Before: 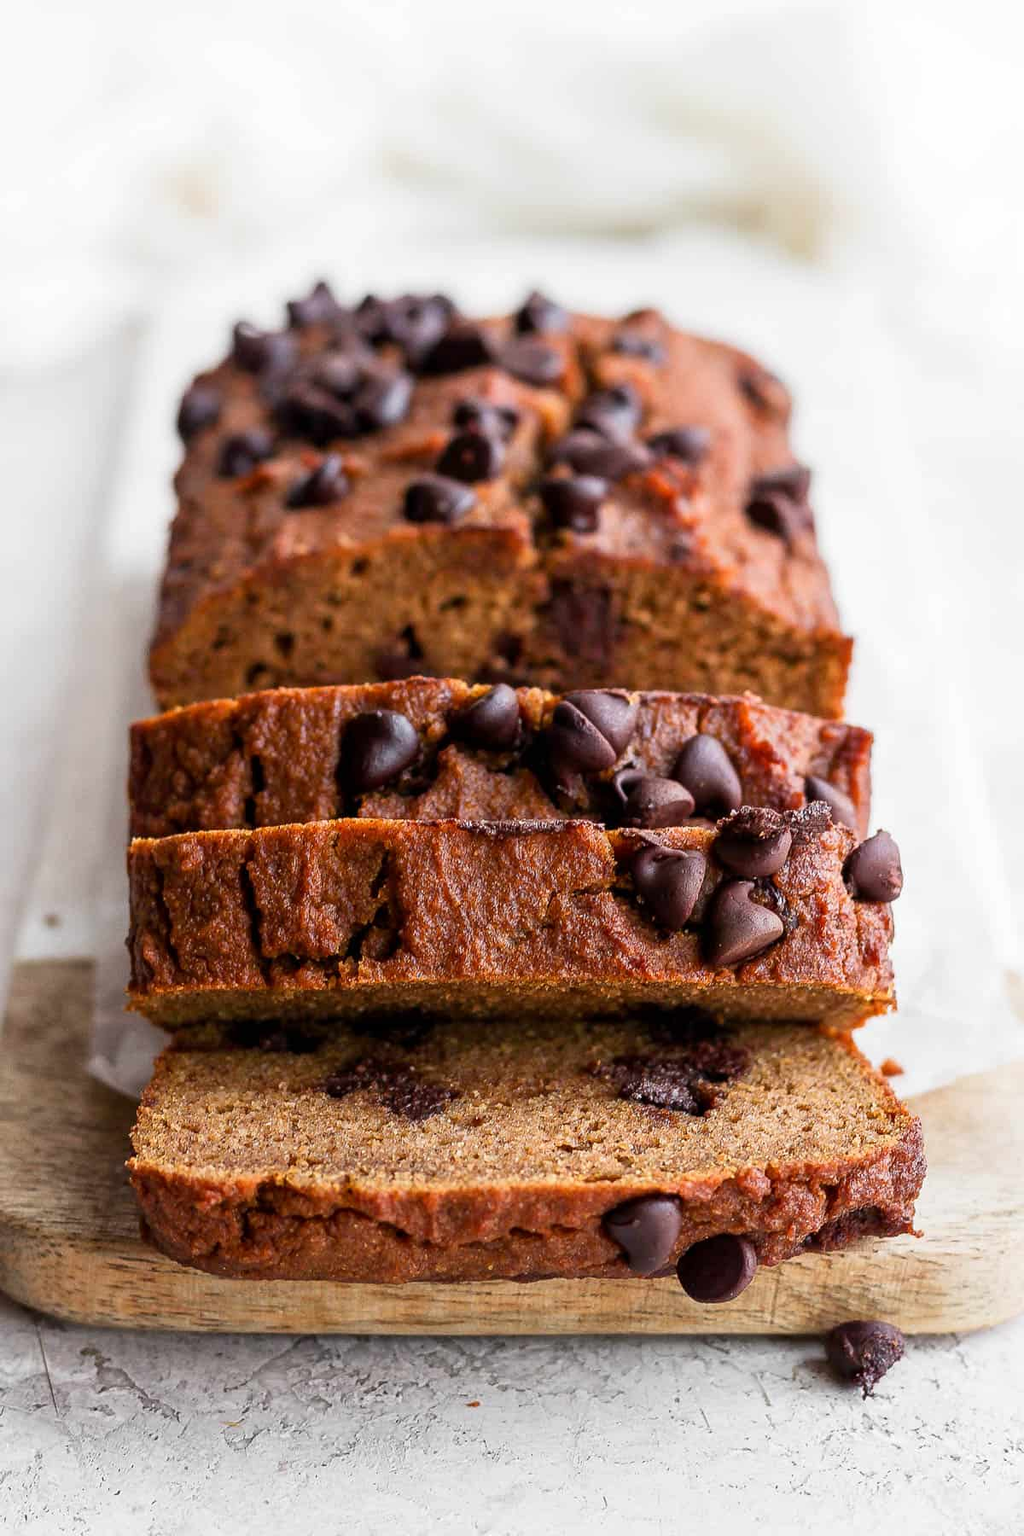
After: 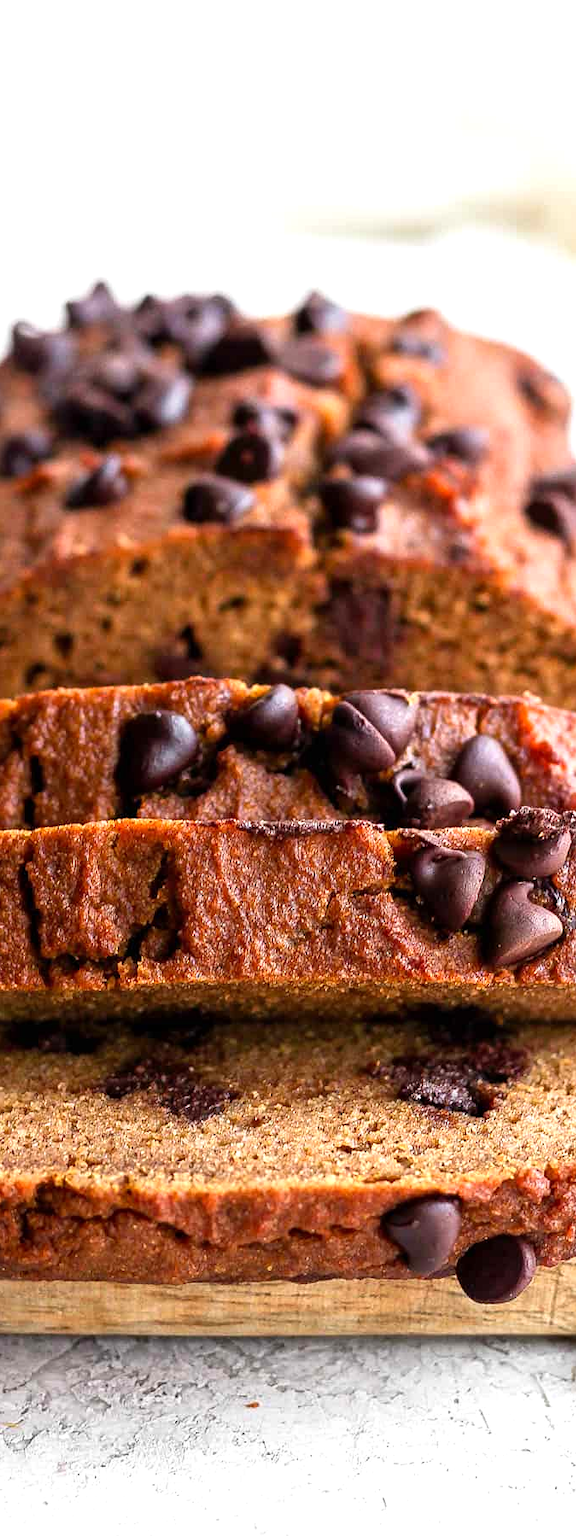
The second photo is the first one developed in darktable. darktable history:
crop: left 21.663%, right 22.01%, bottom 0.014%
levels: levels [0, 0.43, 0.859]
velvia: strength 6.66%
